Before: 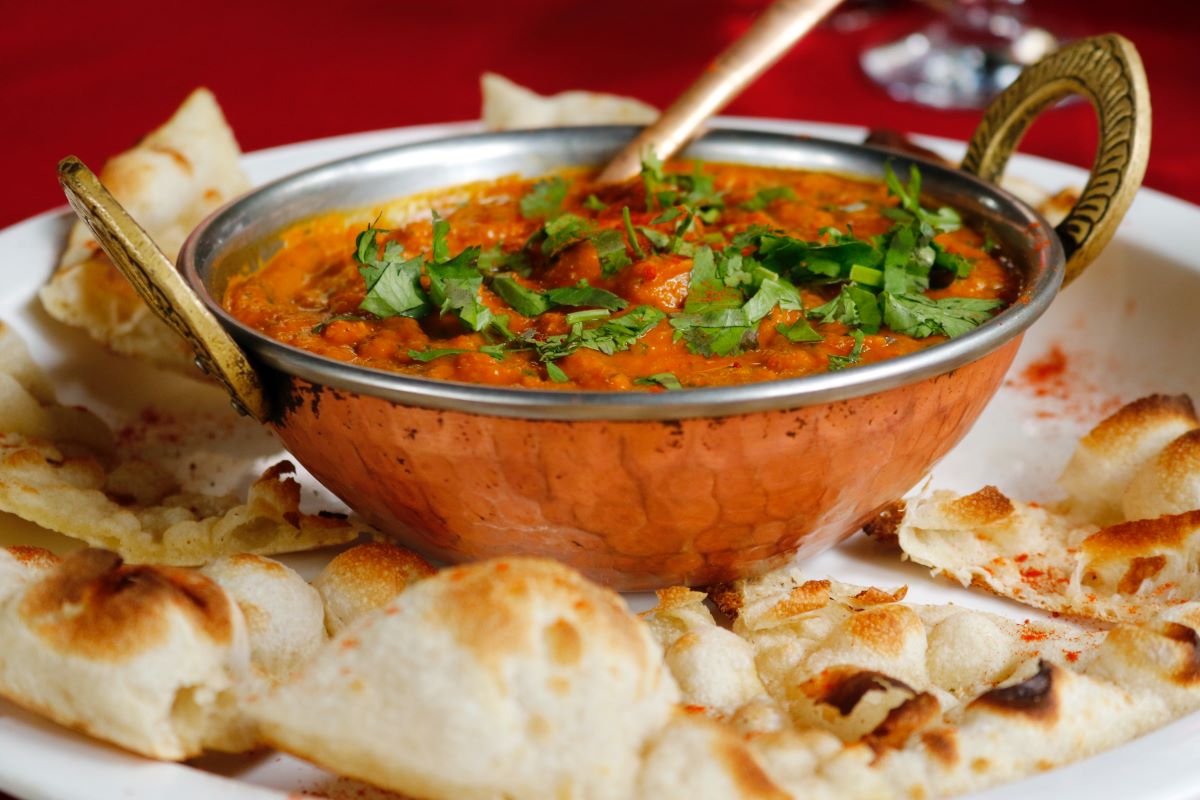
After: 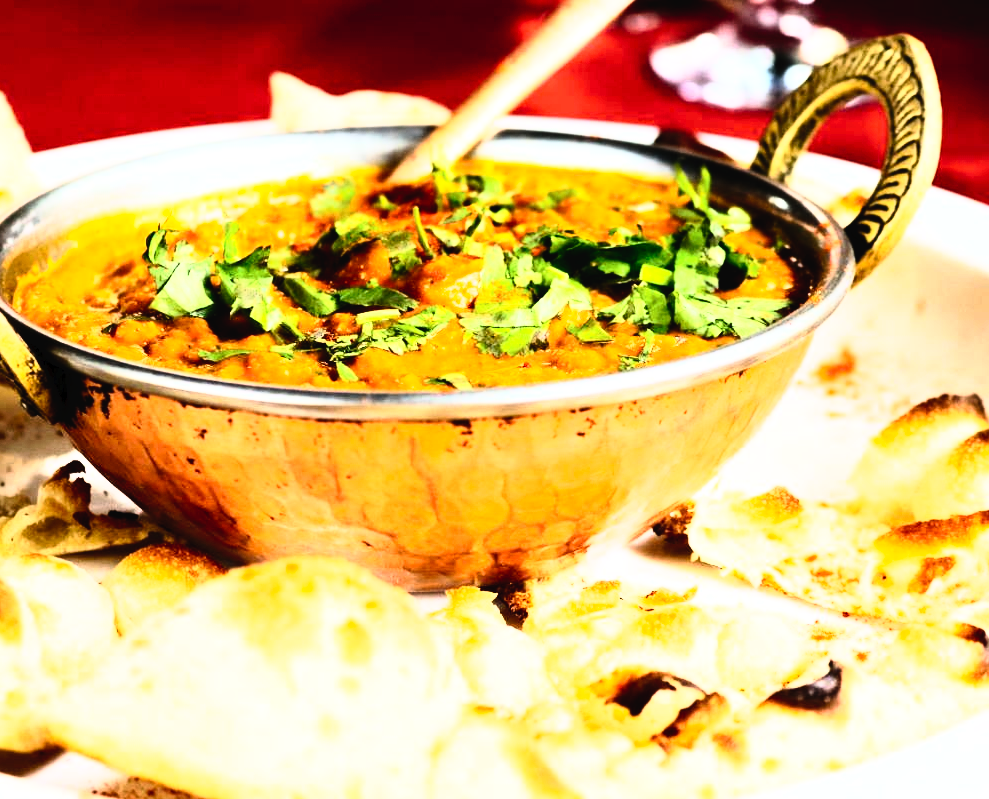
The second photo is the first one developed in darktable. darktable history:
tone equalizer: -8 EV -0.75 EV, -7 EV -0.7 EV, -6 EV -0.6 EV, -5 EV -0.4 EV, -3 EV 0.4 EV, -2 EV 0.6 EV, -1 EV 0.7 EV, +0 EV 0.75 EV, edges refinement/feathering 500, mask exposure compensation -1.57 EV, preserve details no
rgb curve: curves: ch0 [(0, 0) (0.21, 0.15) (0.24, 0.21) (0.5, 0.75) (0.75, 0.96) (0.89, 0.99) (1, 1)]; ch1 [(0, 0.02) (0.21, 0.13) (0.25, 0.2) (0.5, 0.67) (0.75, 0.9) (0.89, 0.97) (1, 1)]; ch2 [(0, 0.02) (0.21, 0.13) (0.25, 0.2) (0.5, 0.67) (0.75, 0.9) (0.89, 0.97) (1, 1)], compensate middle gray true
crop: left 17.582%, bottom 0.031%
contrast brightness saturation: contrast 0.2, brightness 0.16, saturation 0.22
tone curve: curves: ch0 [(0, 0) (0.003, 0.022) (0.011, 0.025) (0.025, 0.032) (0.044, 0.055) (0.069, 0.089) (0.1, 0.133) (0.136, 0.18) (0.177, 0.231) (0.224, 0.291) (0.277, 0.35) (0.335, 0.42) (0.399, 0.496) (0.468, 0.561) (0.543, 0.632) (0.623, 0.706) (0.709, 0.783) (0.801, 0.865) (0.898, 0.947) (1, 1)], preserve colors none
